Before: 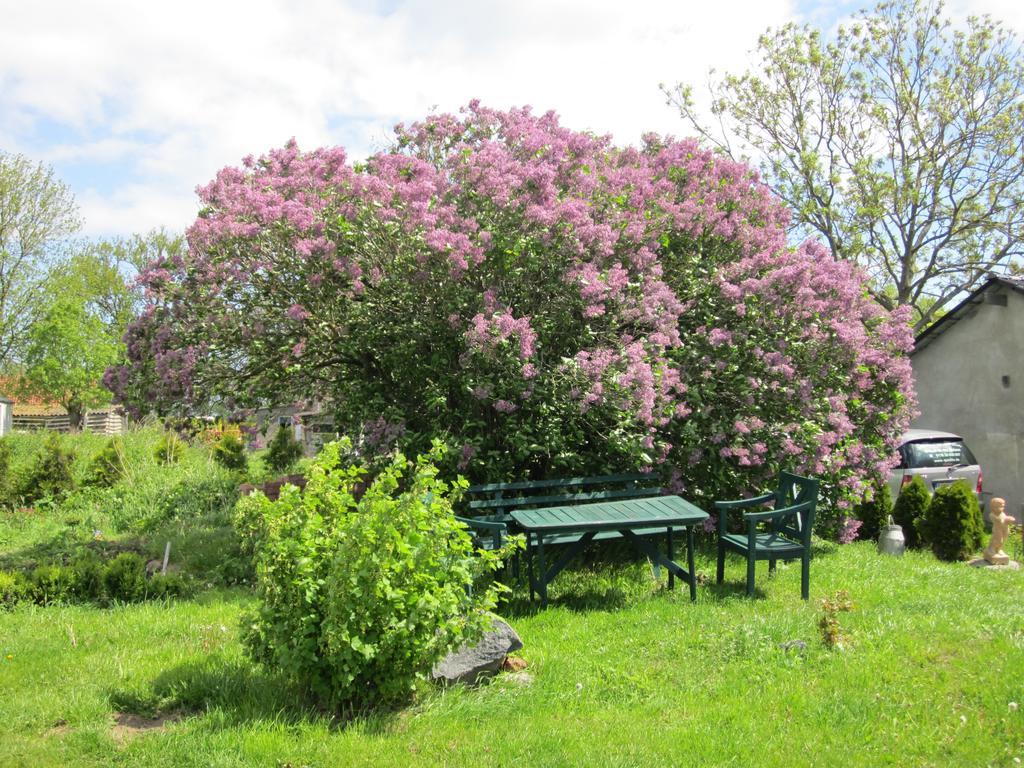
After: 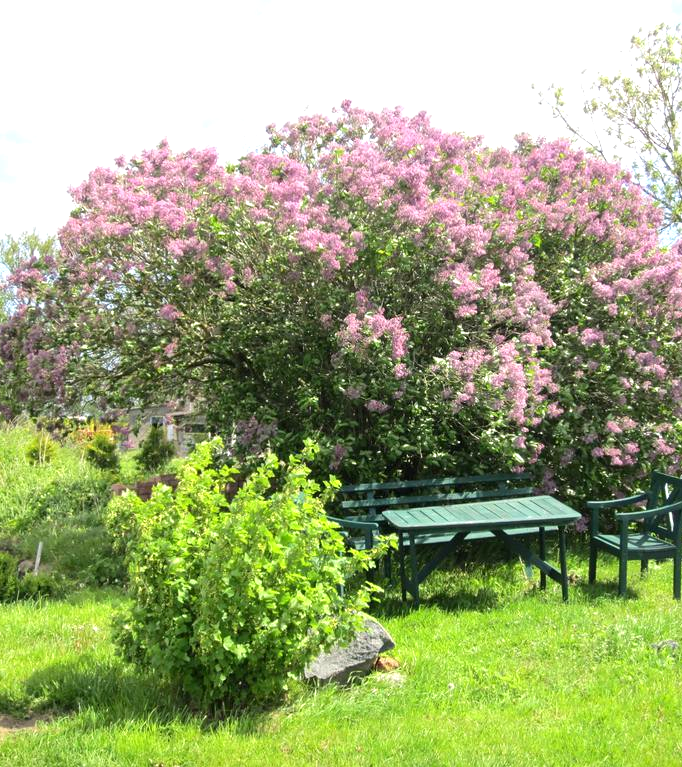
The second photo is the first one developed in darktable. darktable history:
crop and rotate: left 12.506%, right 20.821%
exposure: black level correction 0.001, exposure 0.499 EV, compensate highlight preservation false
